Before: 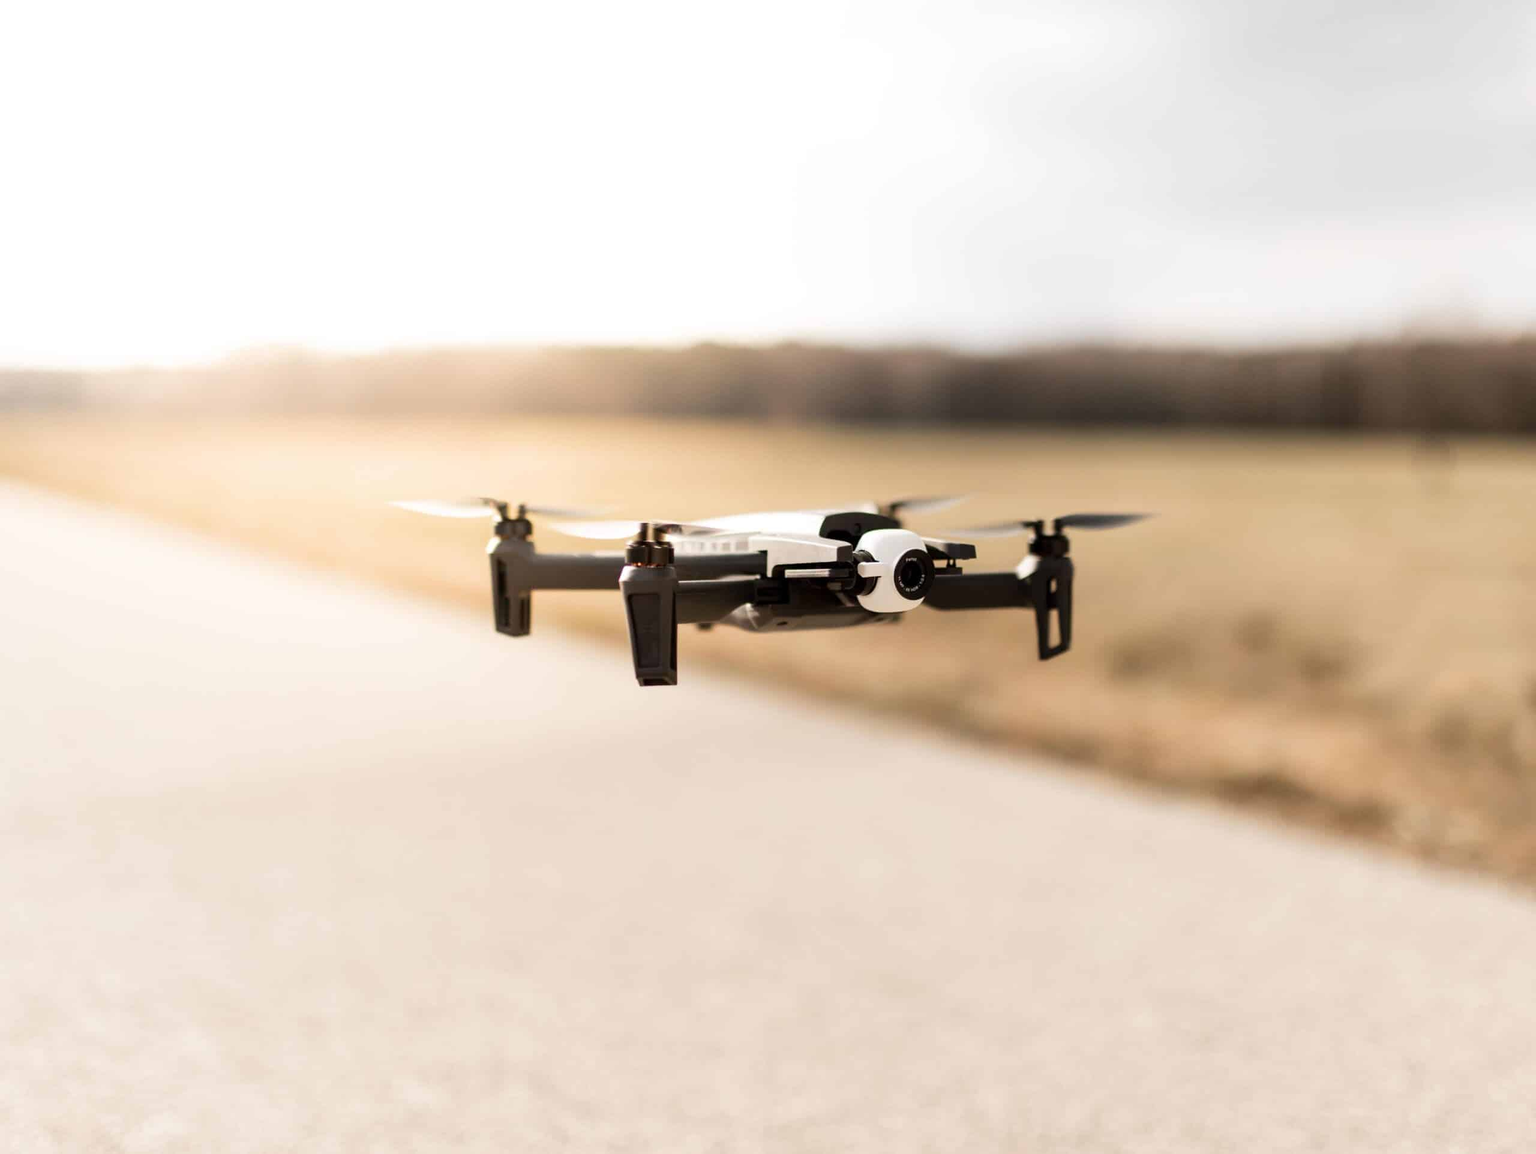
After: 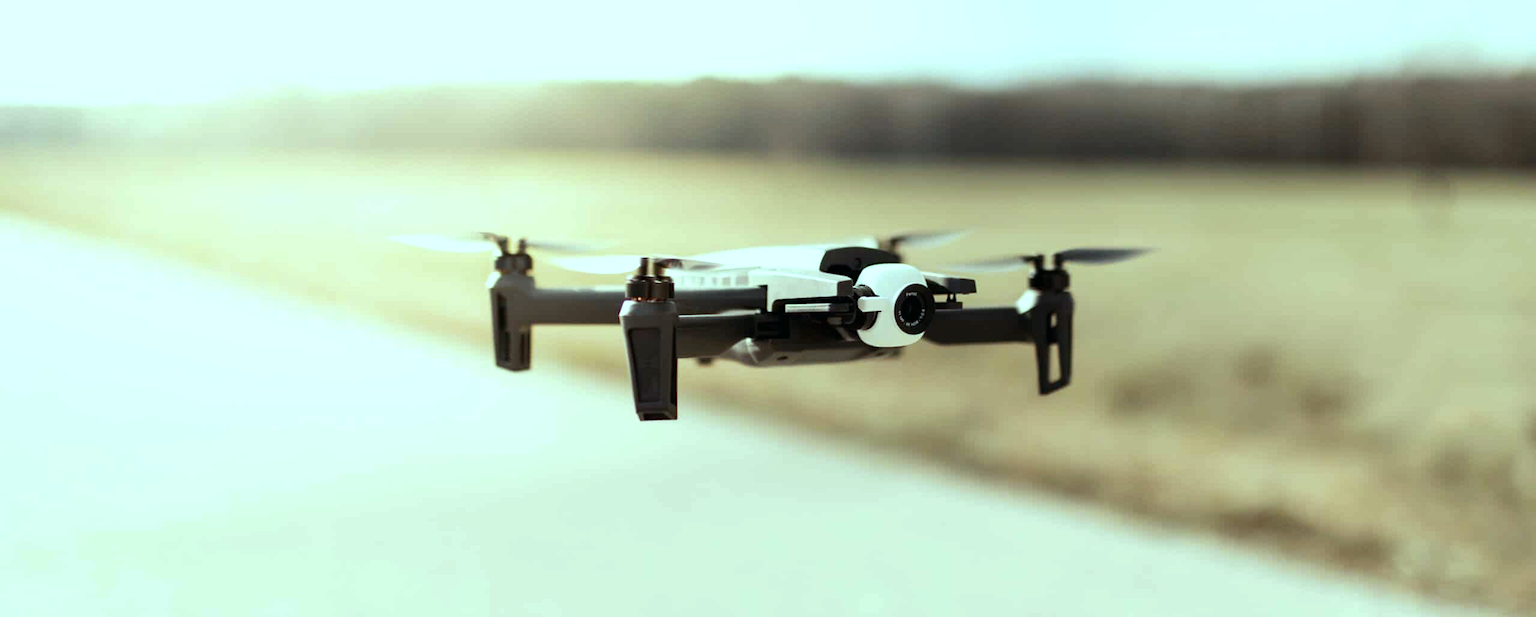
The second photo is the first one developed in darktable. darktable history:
levels: levels [0, 0.51, 1]
crop and rotate: top 23.043%, bottom 23.437%
color balance: mode lift, gamma, gain (sRGB), lift [0.997, 0.979, 1.021, 1.011], gamma [1, 1.084, 0.916, 0.998], gain [1, 0.87, 1.13, 1.101], contrast 4.55%, contrast fulcrum 38.24%, output saturation 104.09%
